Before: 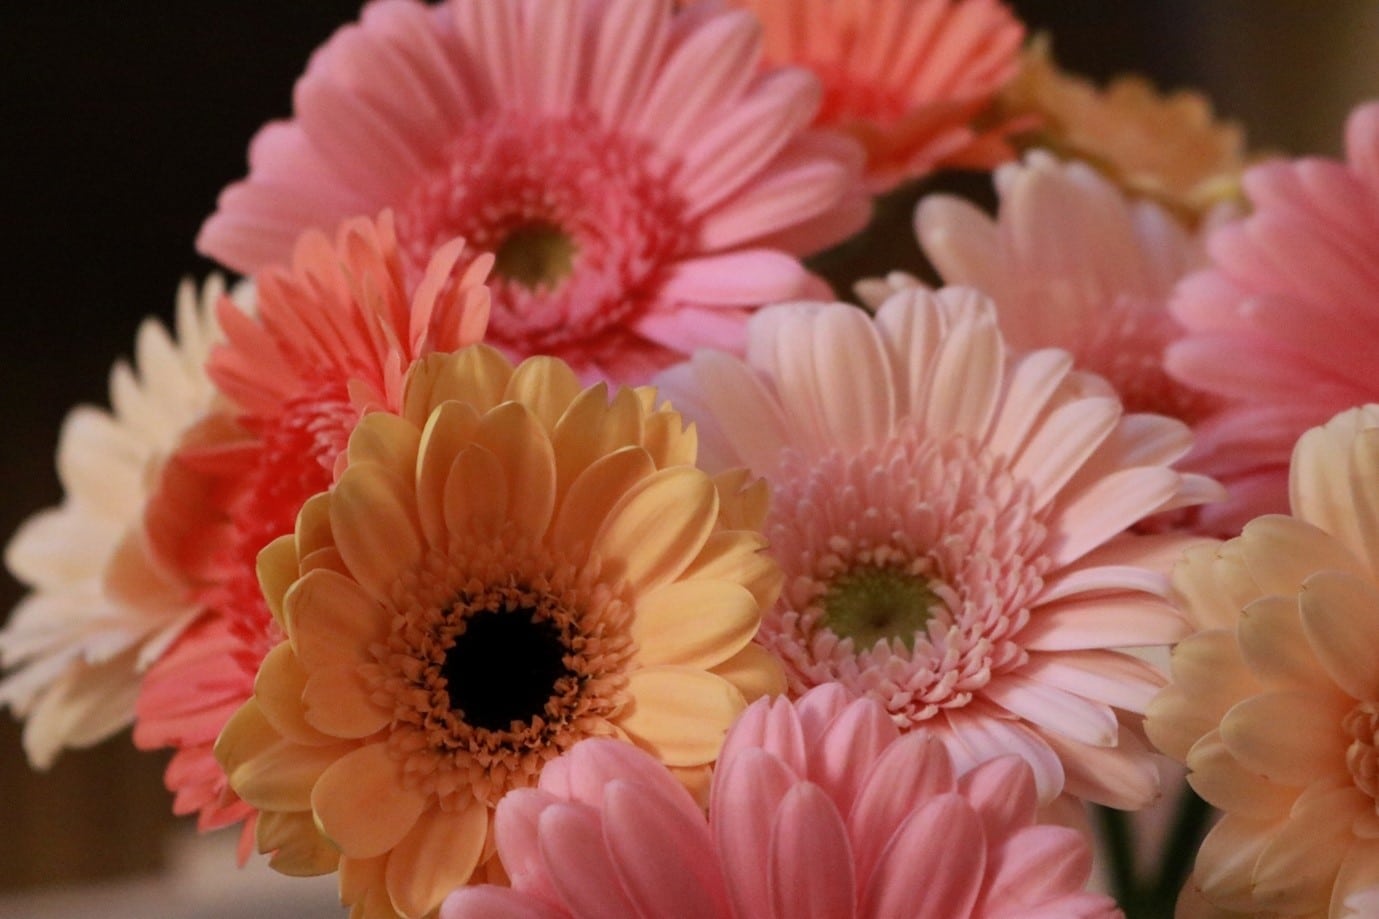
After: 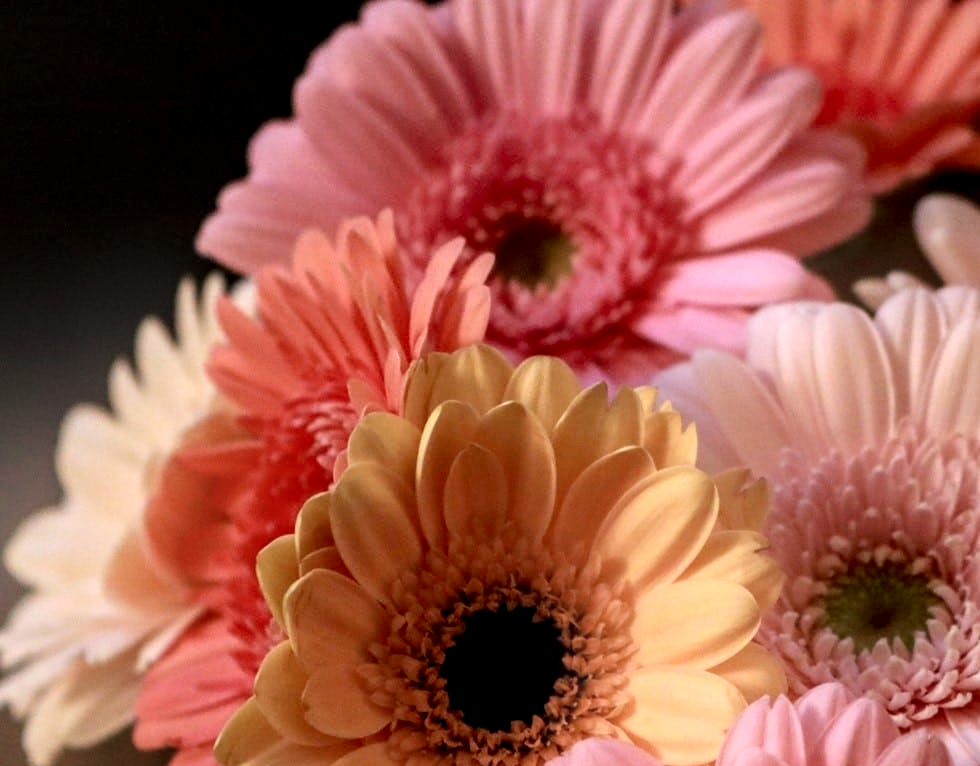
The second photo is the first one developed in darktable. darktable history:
bloom: on, module defaults
rotate and perspective: automatic cropping off
local contrast: highlights 19%, detail 186%
crop: right 28.885%, bottom 16.626%
